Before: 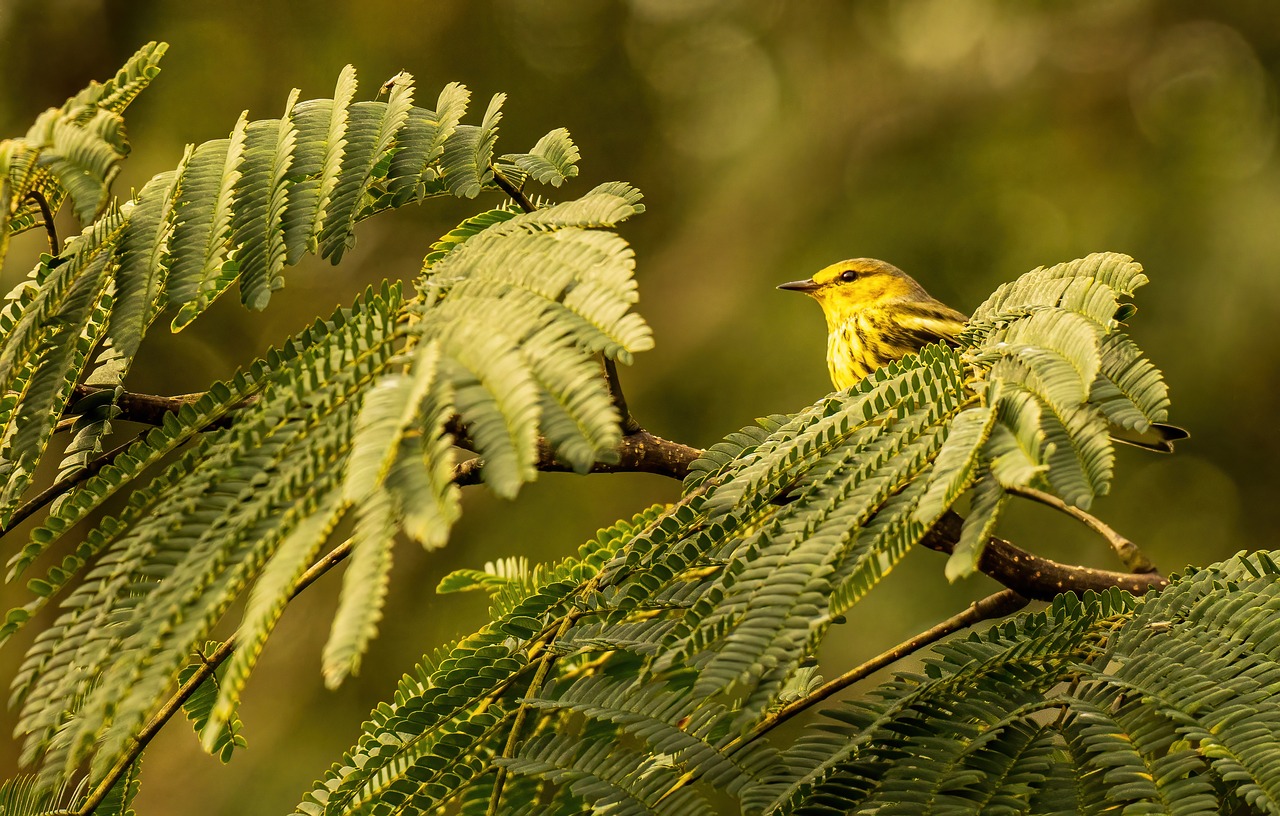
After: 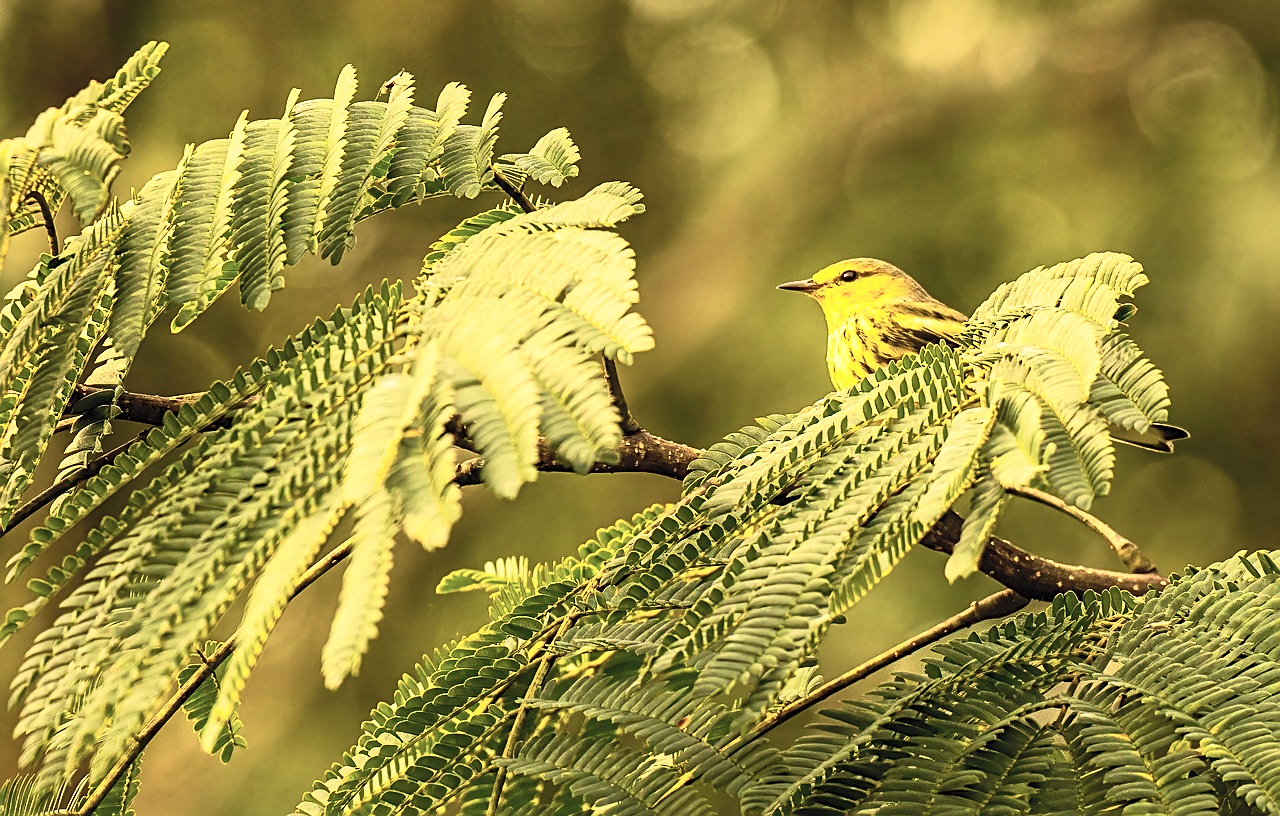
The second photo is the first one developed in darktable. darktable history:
contrast brightness saturation: contrast 0.384, brightness 0.516
velvia: on, module defaults
sharpen: on, module defaults
